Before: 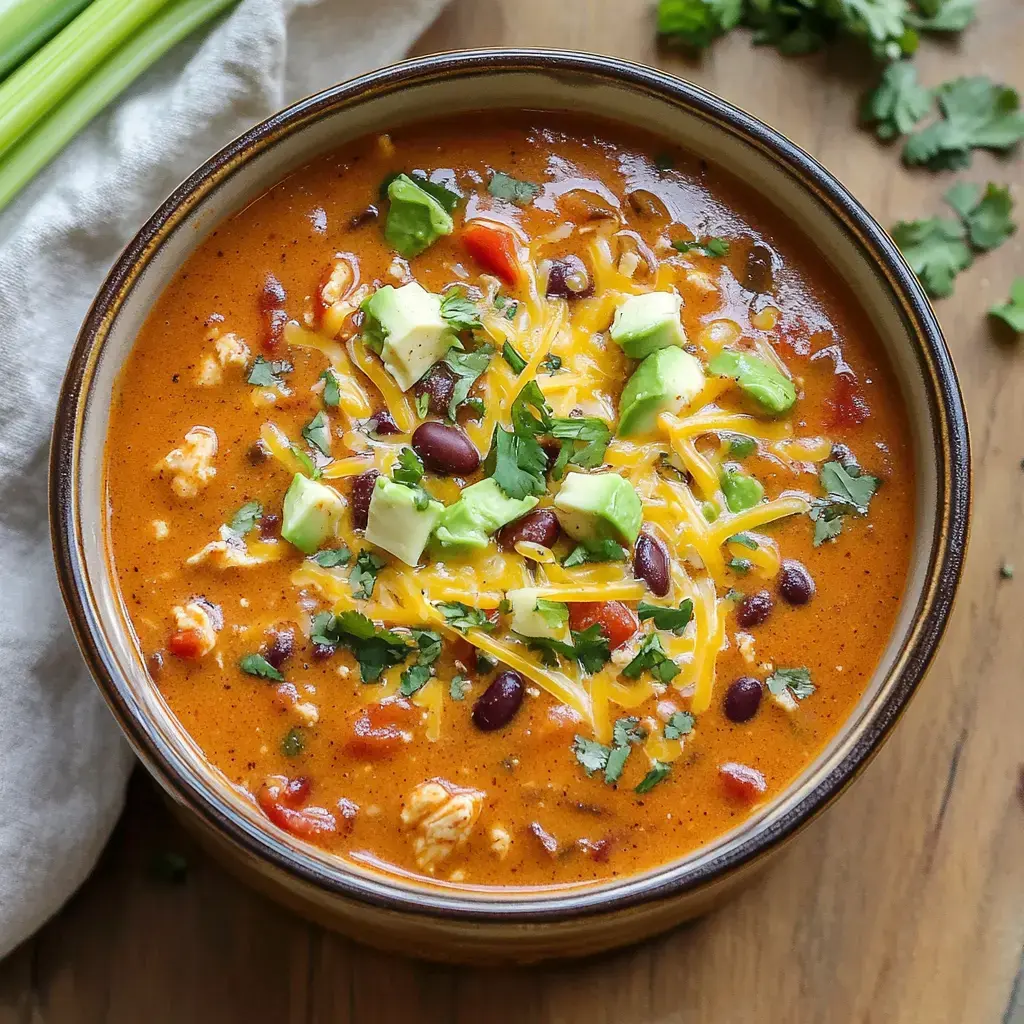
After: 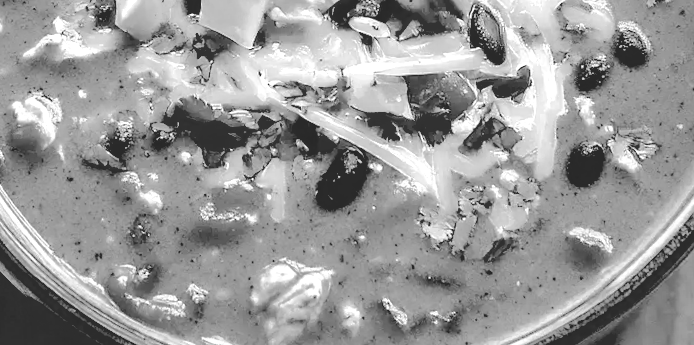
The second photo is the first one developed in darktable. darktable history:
white balance: red 0.954, blue 1.079
rotate and perspective: rotation -3.18°, automatic cropping off
color zones: curves: ch0 [(0, 0.5) (0.125, 0.4) (0.25, 0.5) (0.375, 0.4) (0.5, 0.4) (0.625, 0.35) (0.75, 0.35) (0.875, 0.5)]; ch1 [(0, 0.35) (0.125, 0.45) (0.25, 0.35) (0.375, 0.35) (0.5, 0.35) (0.625, 0.35) (0.75, 0.45) (0.875, 0.35)]; ch2 [(0, 0.6) (0.125, 0.5) (0.25, 0.5) (0.375, 0.6) (0.5, 0.6) (0.625, 0.5) (0.75, 0.5) (0.875, 0.5)]
base curve: curves: ch0 [(0.065, 0.026) (0.236, 0.358) (0.53, 0.546) (0.777, 0.841) (0.924, 0.992)], preserve colors average RGB
crop: left 18.091%, top 51.13%, right 17.525%, bottom 16.85%
exposure: black level correction -0.002, exposure 0.54 EV, compensate highlight preservation false
monochrome: on, module defaults
